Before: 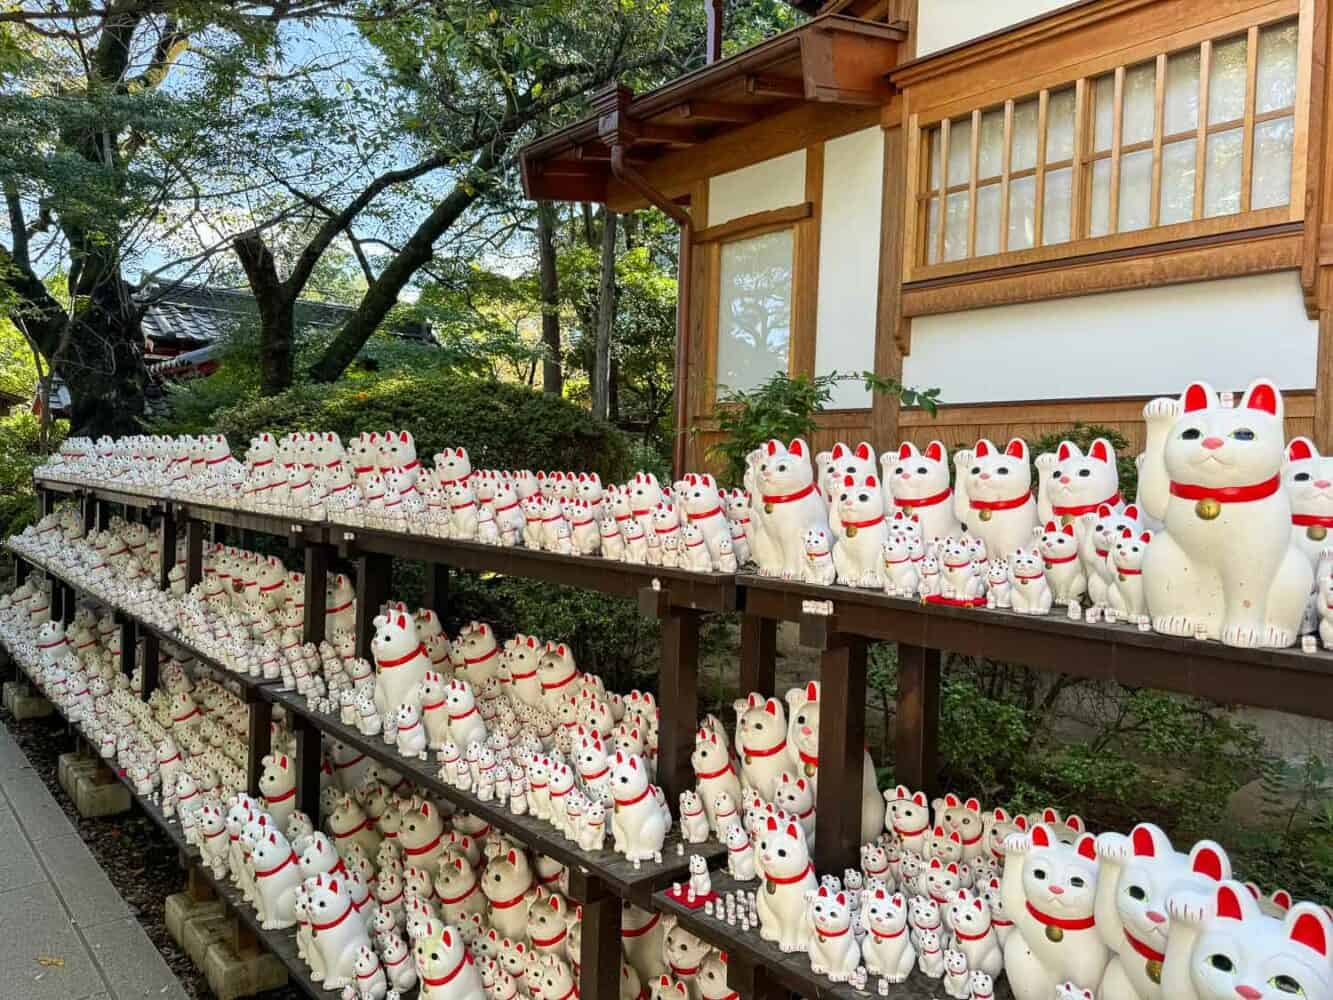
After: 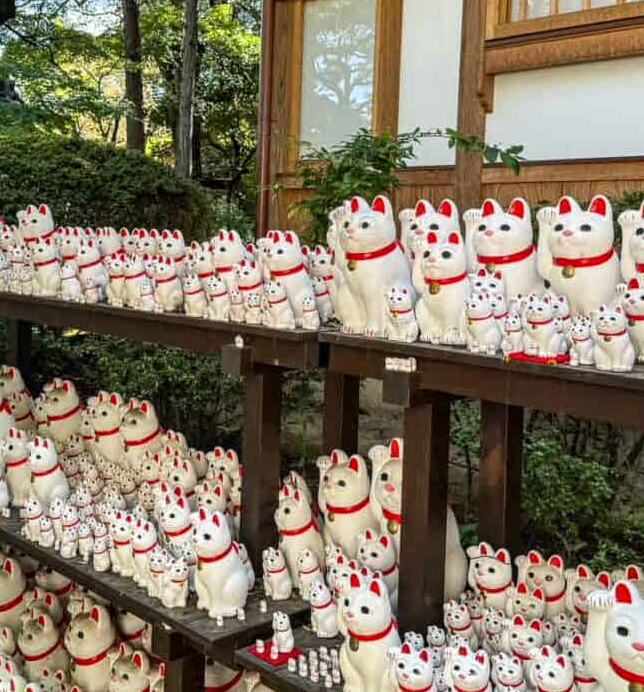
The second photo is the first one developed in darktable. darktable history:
local contrast: on, module defaults
crop: left 31.344%, top 24.386%, right 20.333%, bottom 6.394%
